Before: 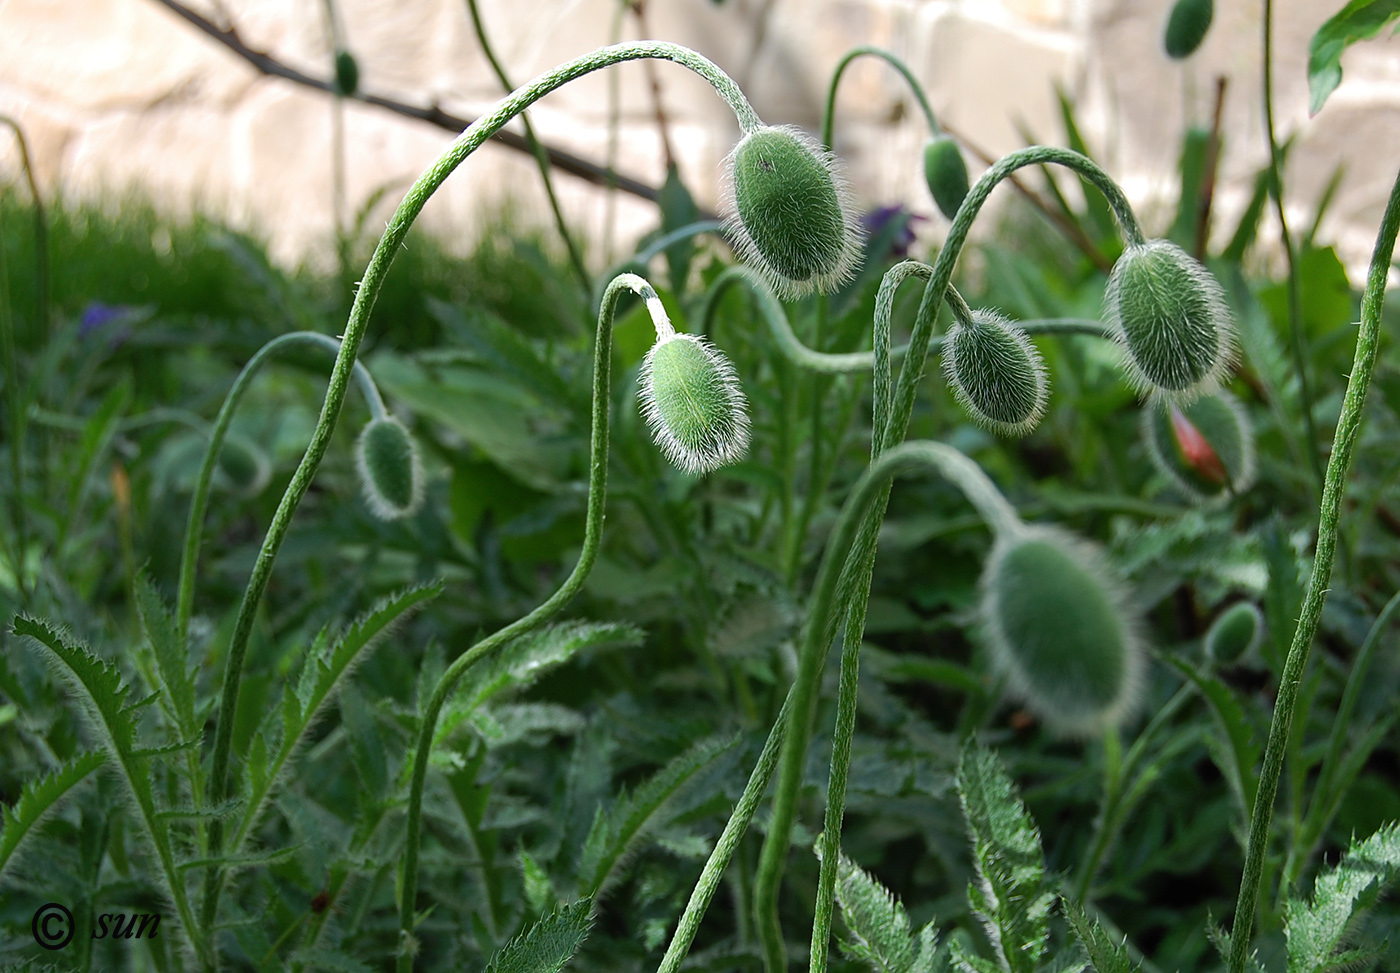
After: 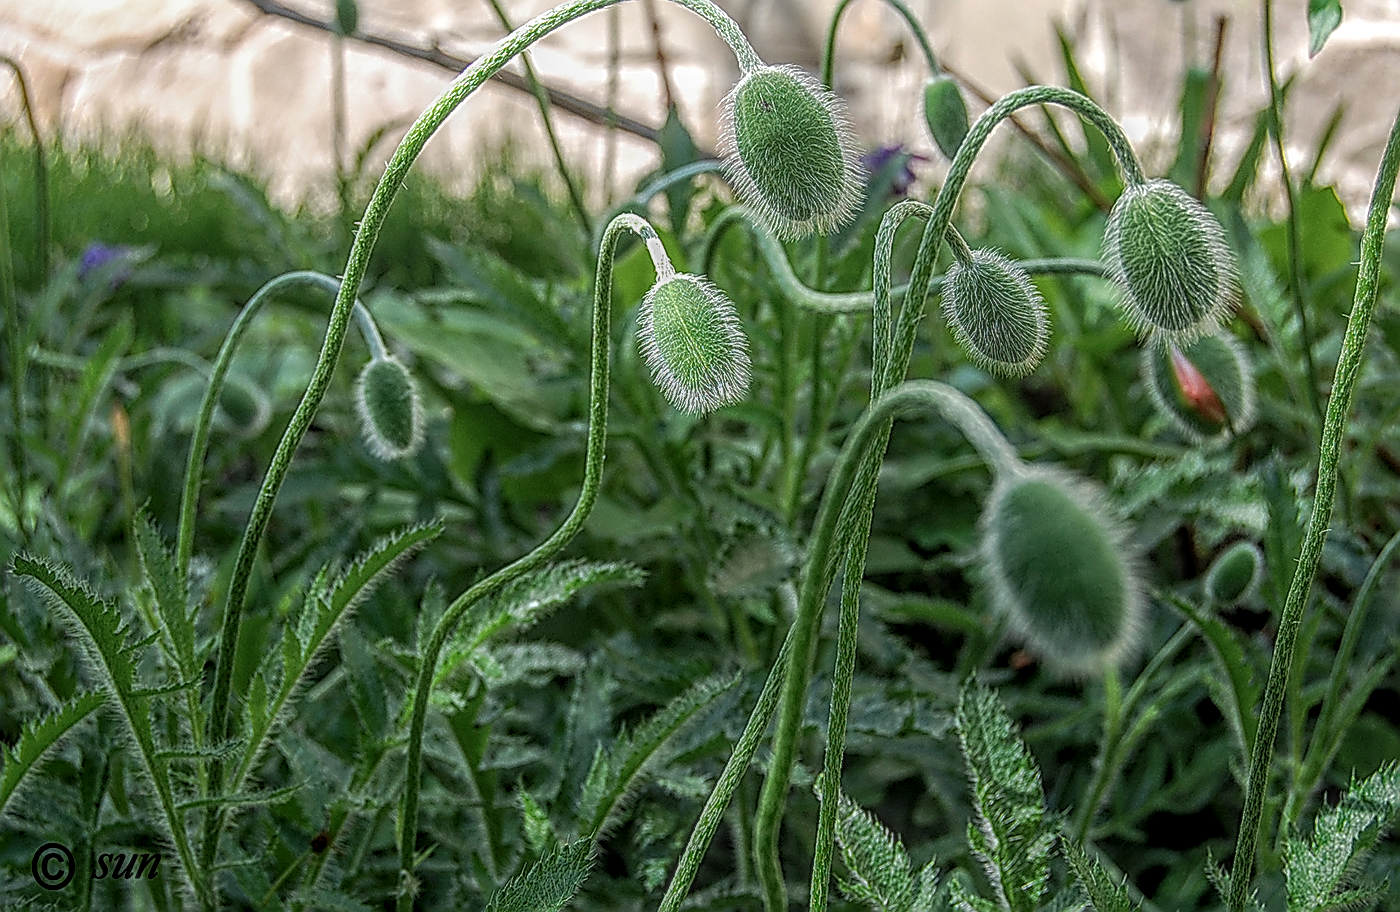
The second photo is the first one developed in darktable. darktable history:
crop and rotate: top 6.203%
local contrast: highlights 3%, shadows 2%, detail 199%, midtone range 0.244
contrast brightness saturation: saturation -0.05
sharpen: amount 1.996
